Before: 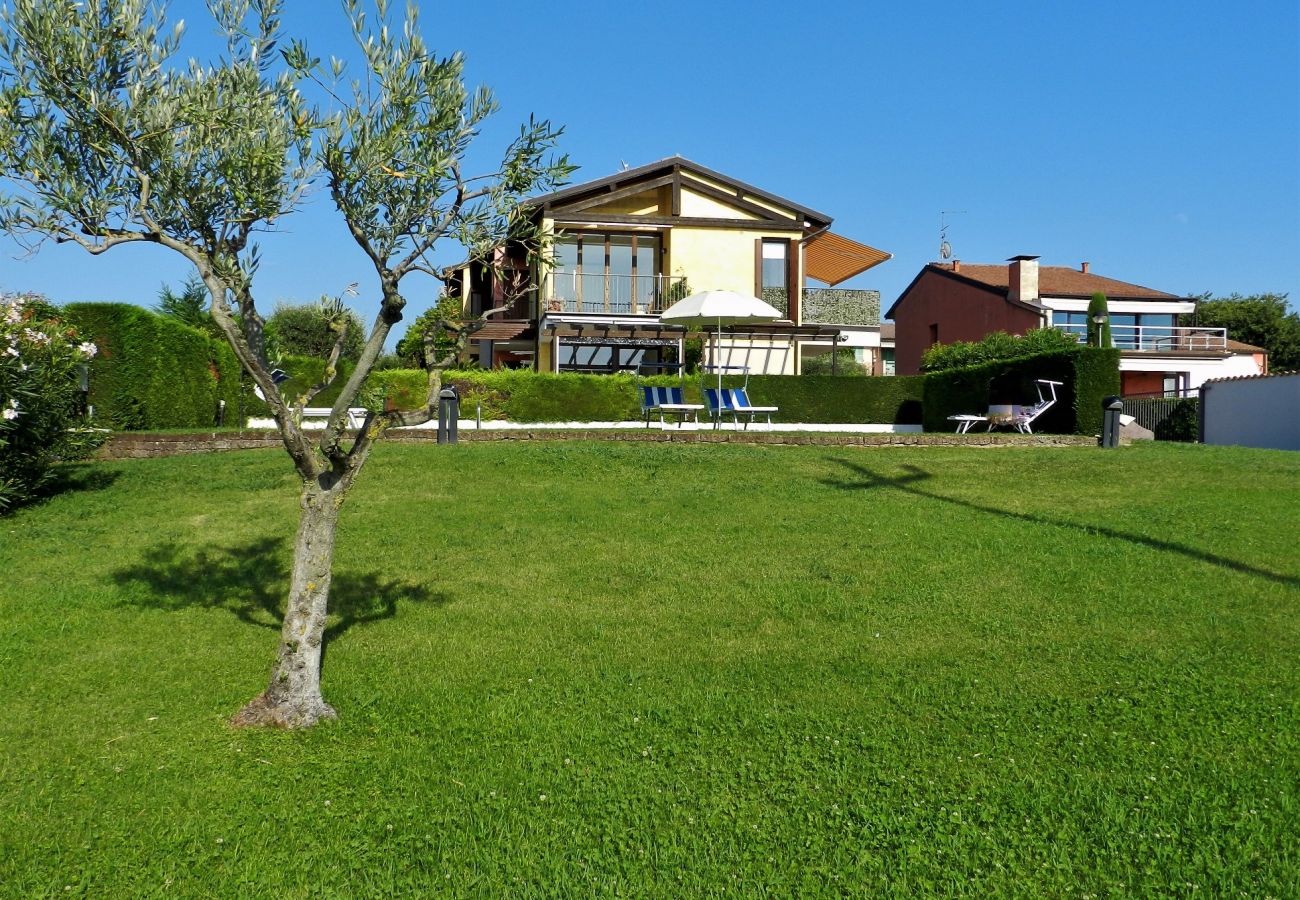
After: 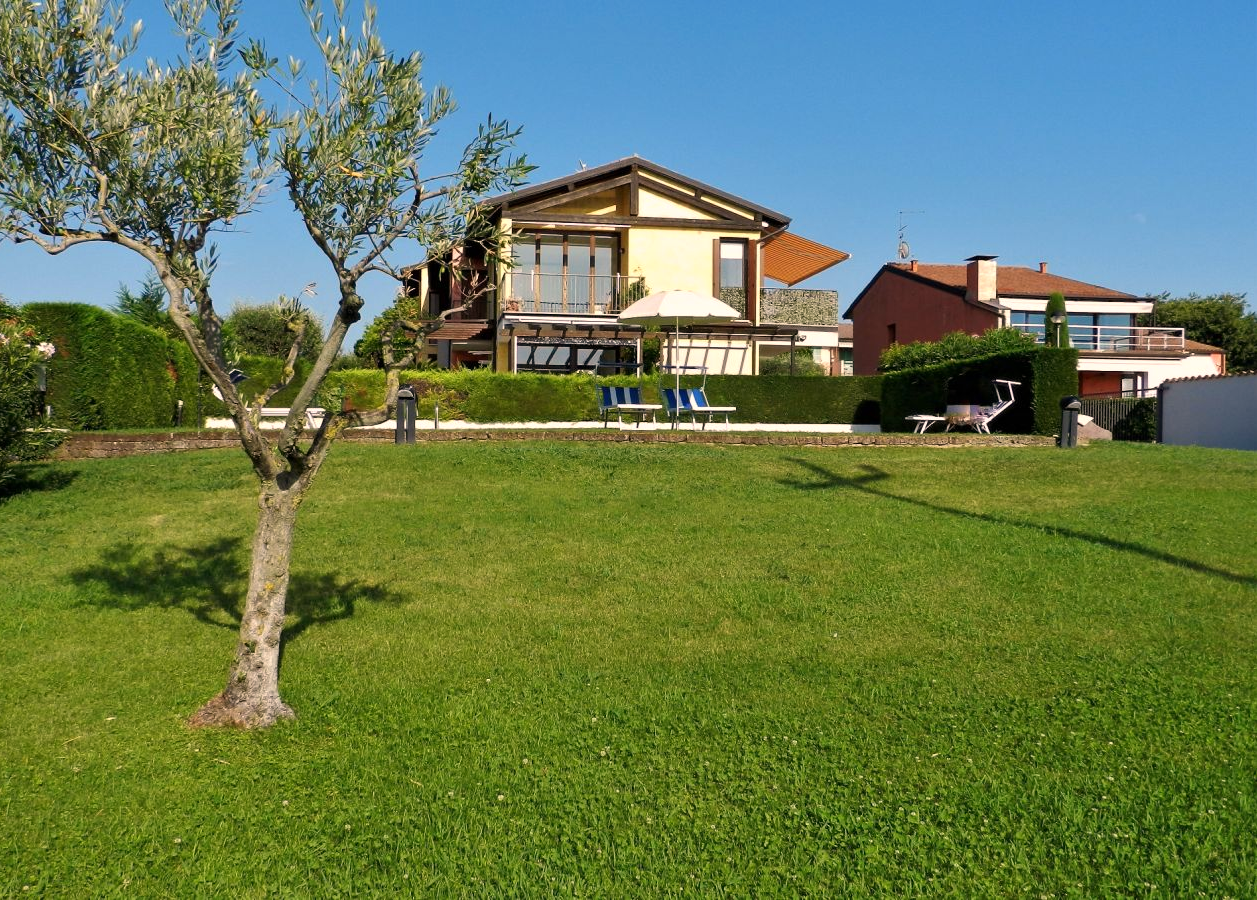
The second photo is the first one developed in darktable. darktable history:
white balance: red 1.127, blue 0.943
crop and rotate: left 3.238%
